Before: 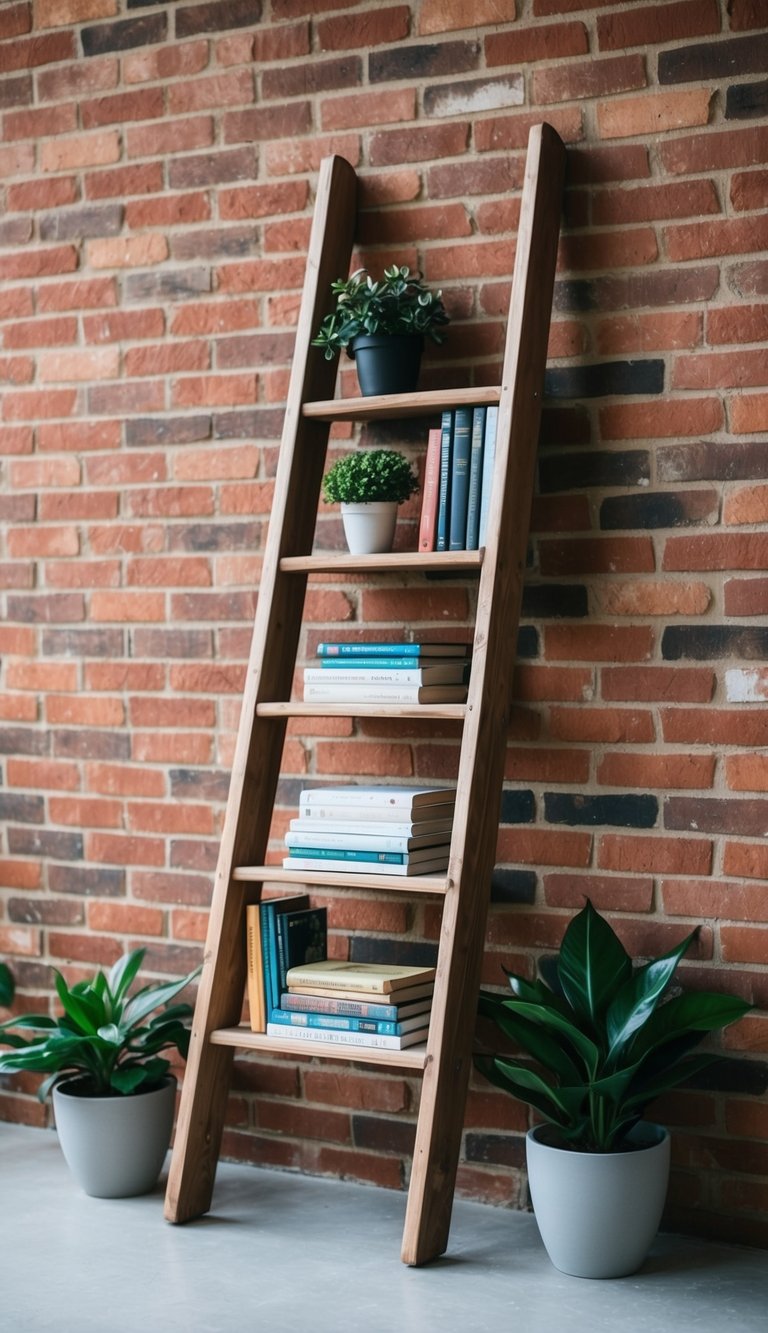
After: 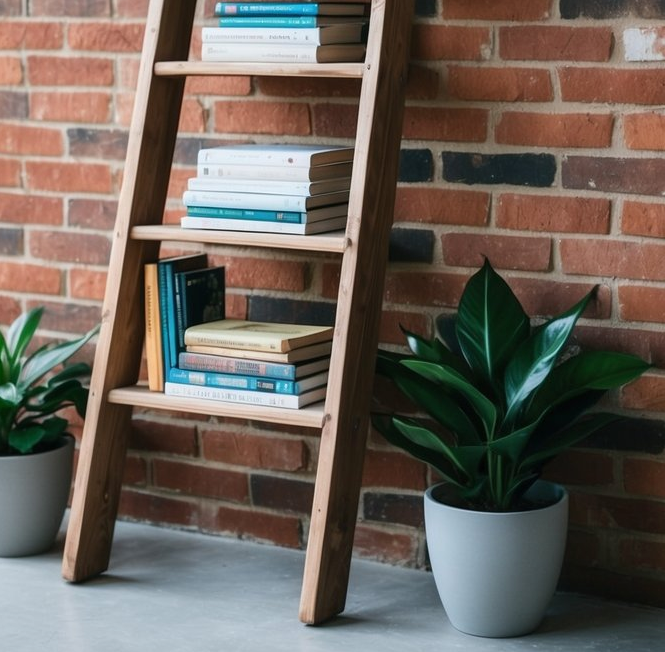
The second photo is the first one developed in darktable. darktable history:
shadows and highlights: shadows 32.83, highlights -47.7, soften with gaussian
crop and rotate: left 13.306%, top 48.129%, bottom 2.928%
white balance: emerald 1
